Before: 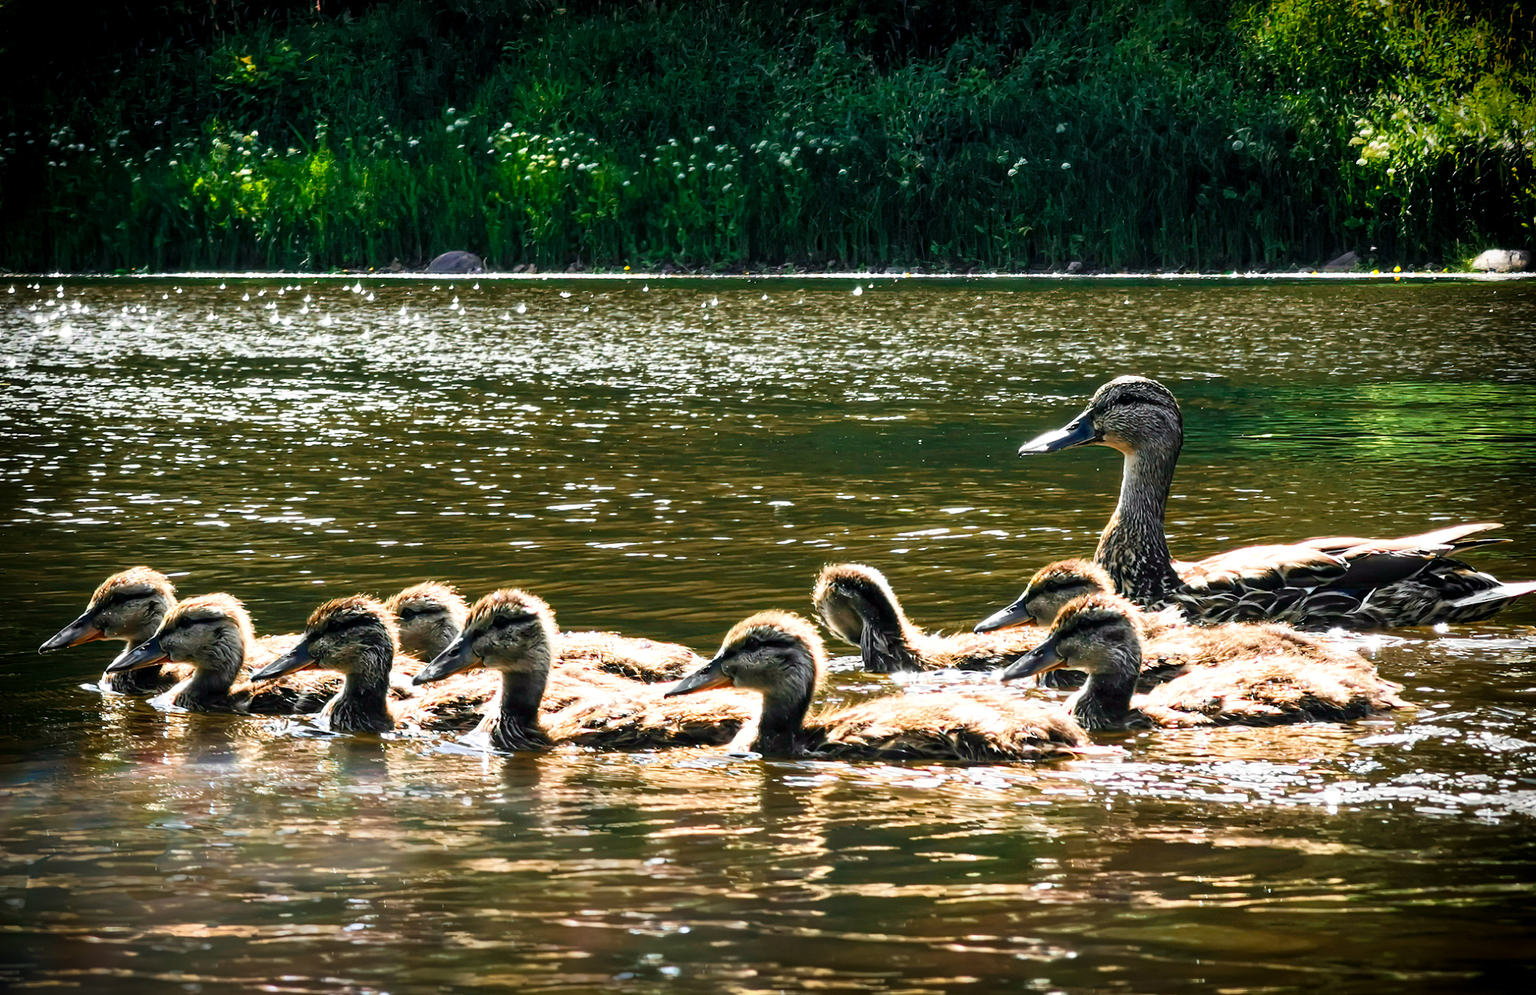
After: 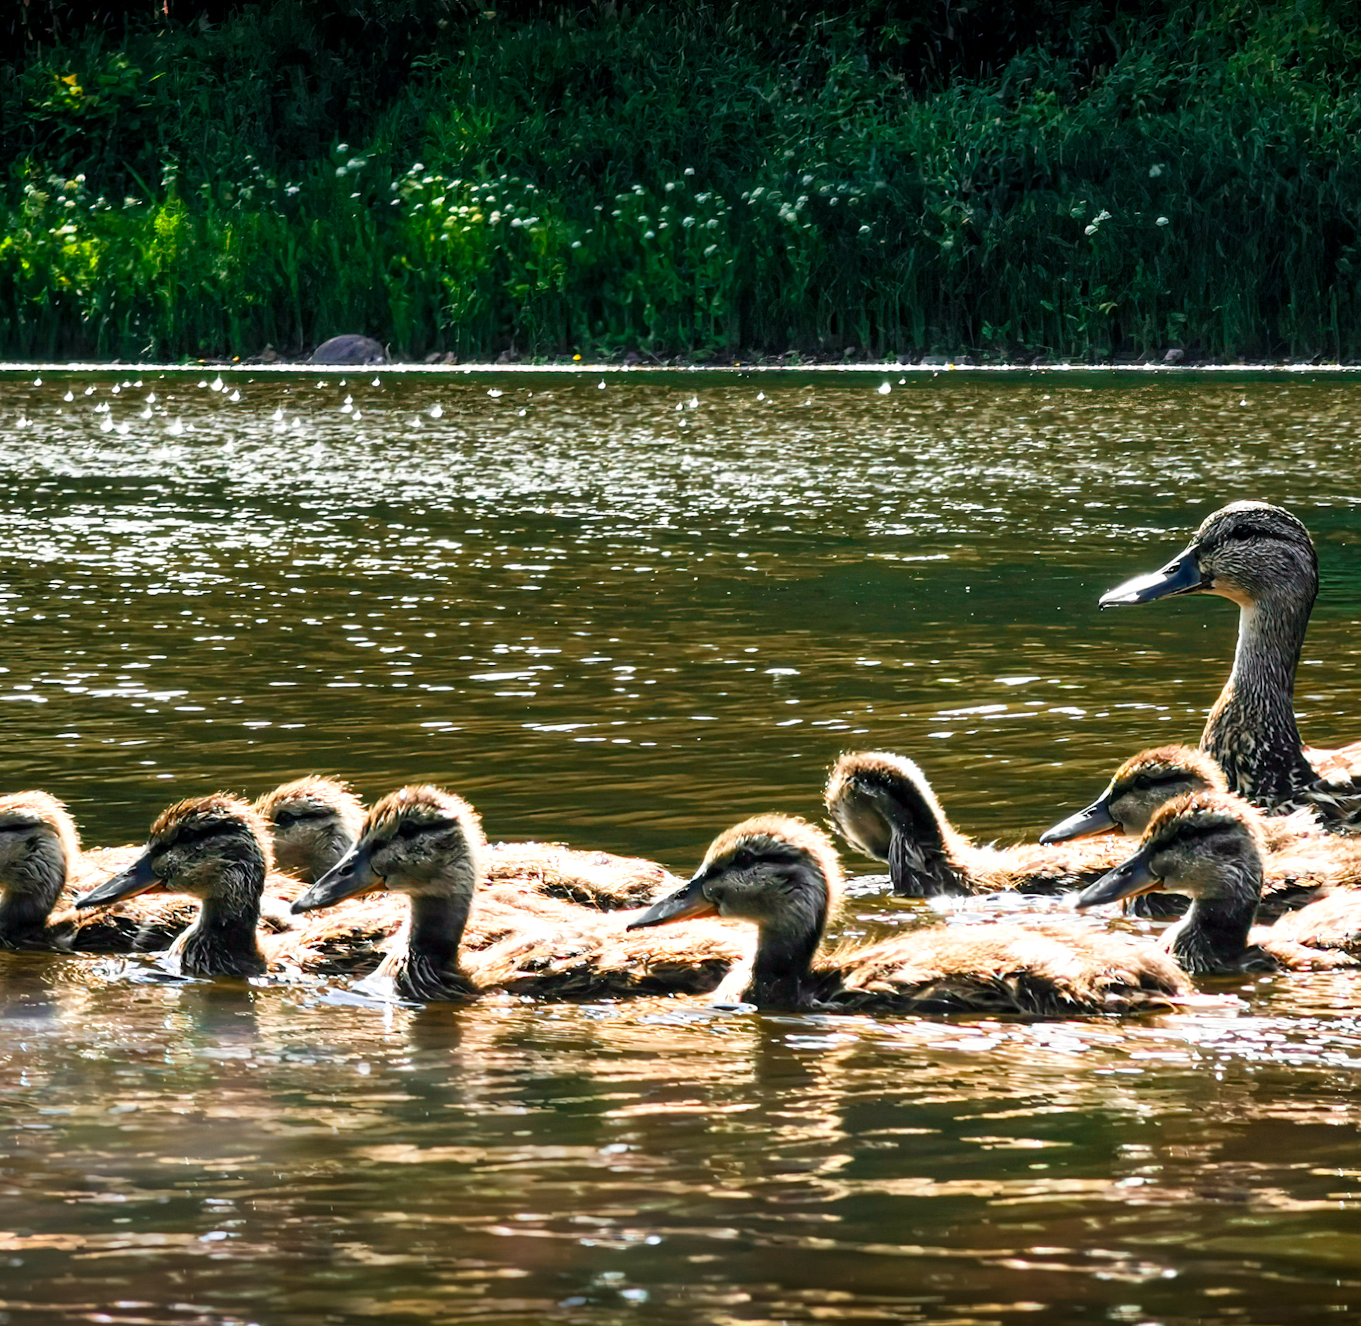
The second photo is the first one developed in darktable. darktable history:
crop and rotate: left 12.652%, right 20.876%
tone equalizer: -8 EV -0.588 EV
exposure: compensate highlight preservation false
